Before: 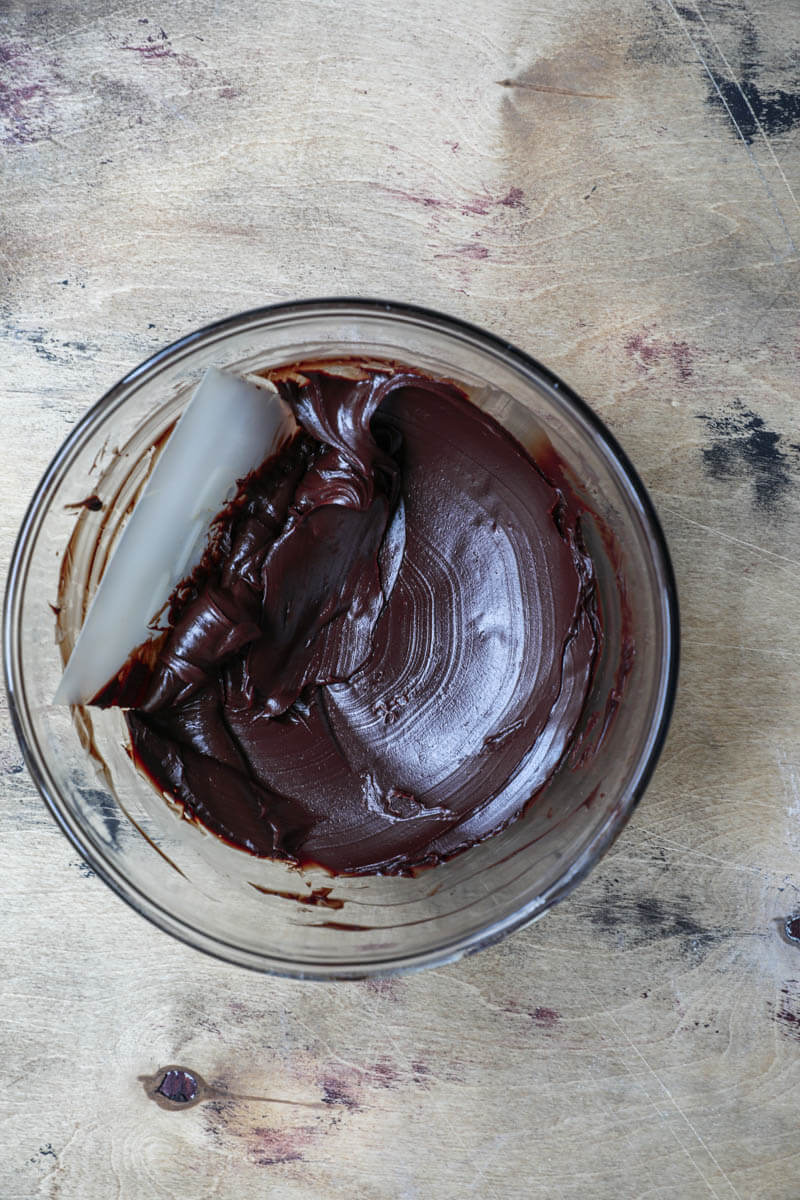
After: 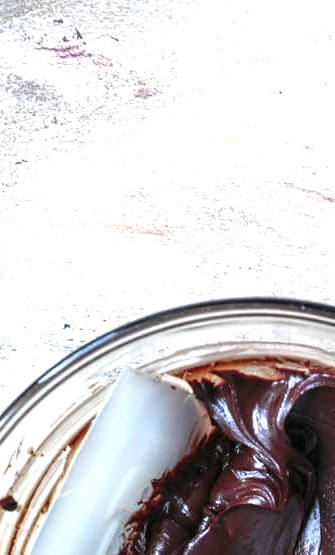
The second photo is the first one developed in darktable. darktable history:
crop and rotate: left 10.817%, top 0.062%, right 47.194%, bottom 53.626%
exposure: black level correction 0, exposure 1.1 EV, compensate exposure bias true, compensate highlight preservation false
